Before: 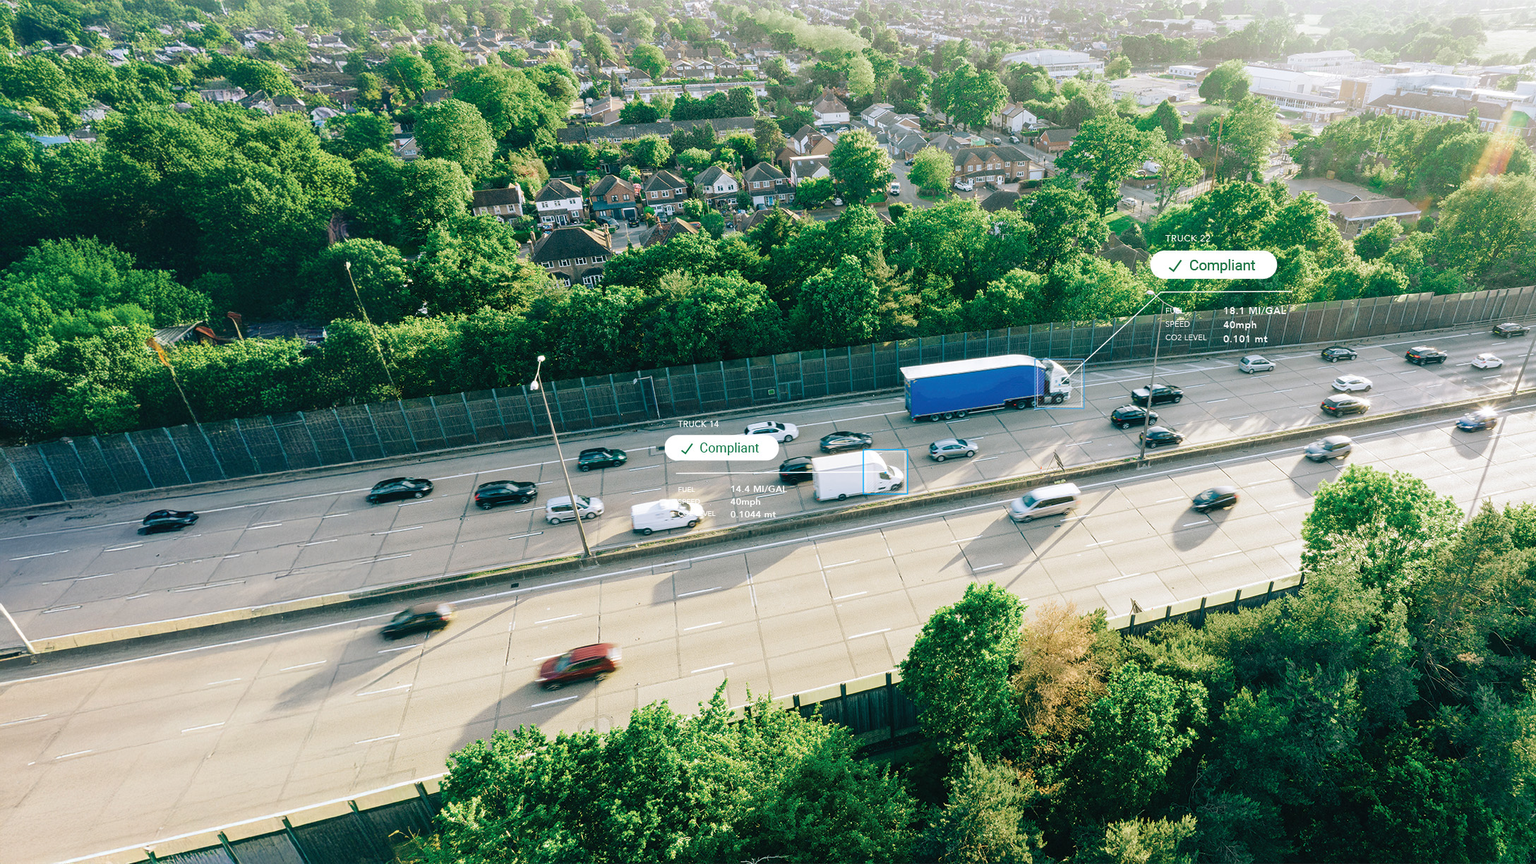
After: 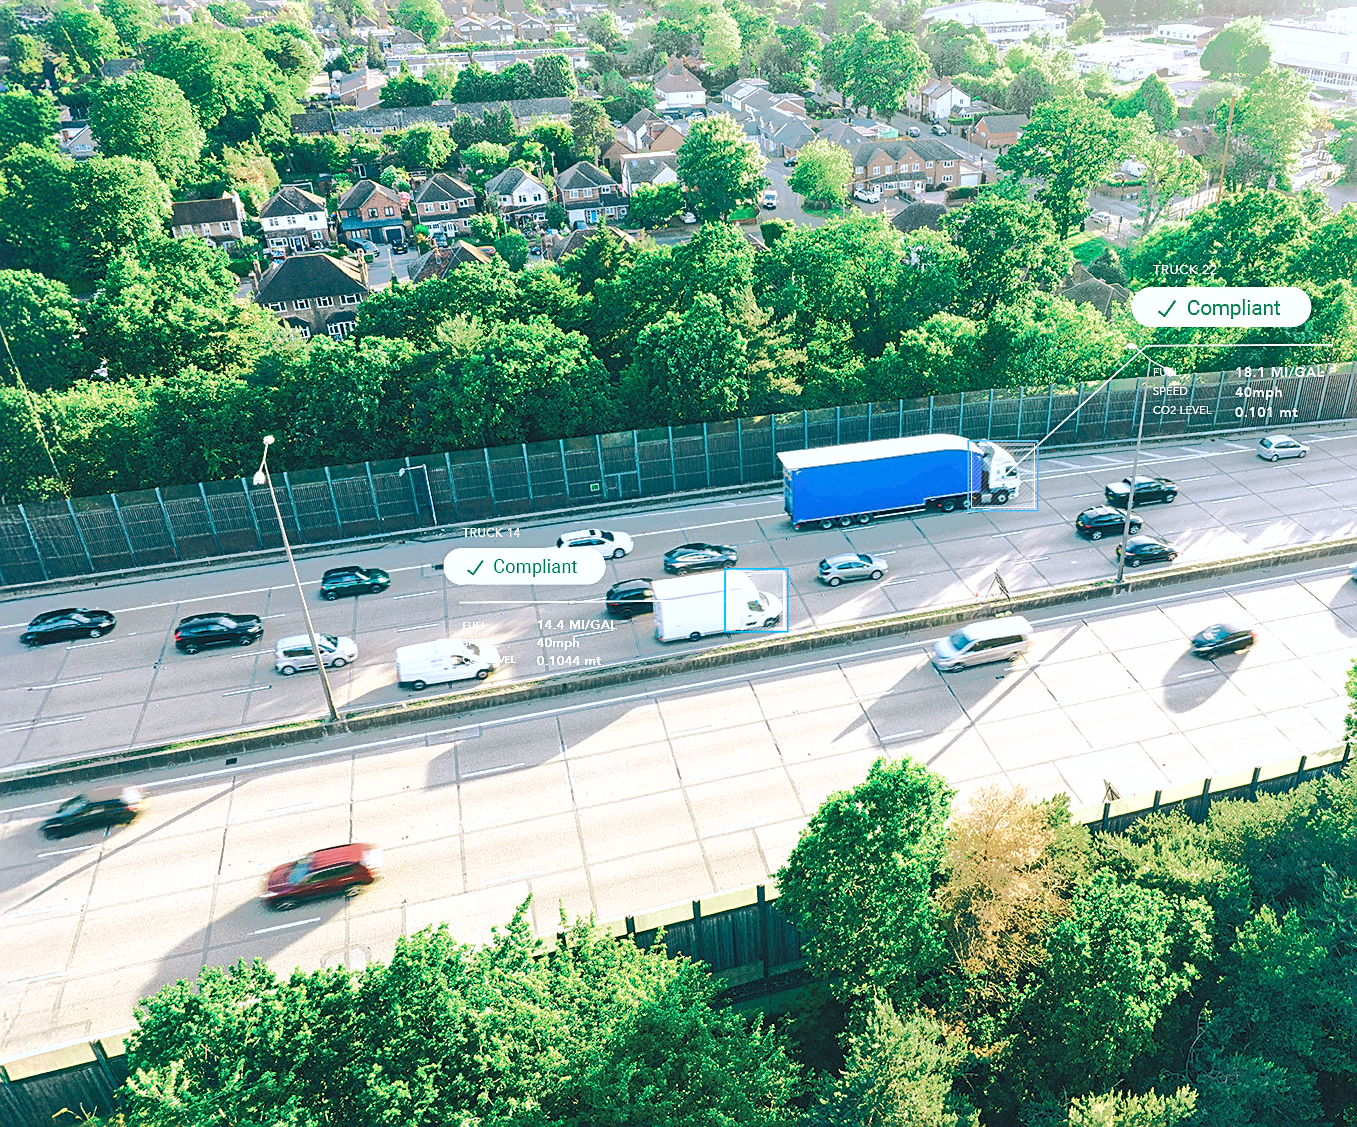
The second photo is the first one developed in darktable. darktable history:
crop and rotate: left 22.918%, top 5.629%, right 14.711%, bottom 2.247%
sharpen: on, module defaults
color calibration: illuminant as shot in camera, x 0.358, y 0.373, temperature 4628.91 K
exposure: exposure 1 EV, compensate highlight preservation false
shadows and highlights: radius 125.46, shadows 21.19, highlights -21.19, low approximation 0.01
tone equalizer: -7 EV -0.63 EV, -6 EV 1 EV, -5 EV -0.45 EV, -4 EV 0.43 EV, -3 EV 0.41 EV, -2 EV 0.15 EV, -1 EV -0.15 EV, +0 EV -0.39 EV, smoothing diameter 25%, edges refinement/feathering 10, preserve details guided filter
